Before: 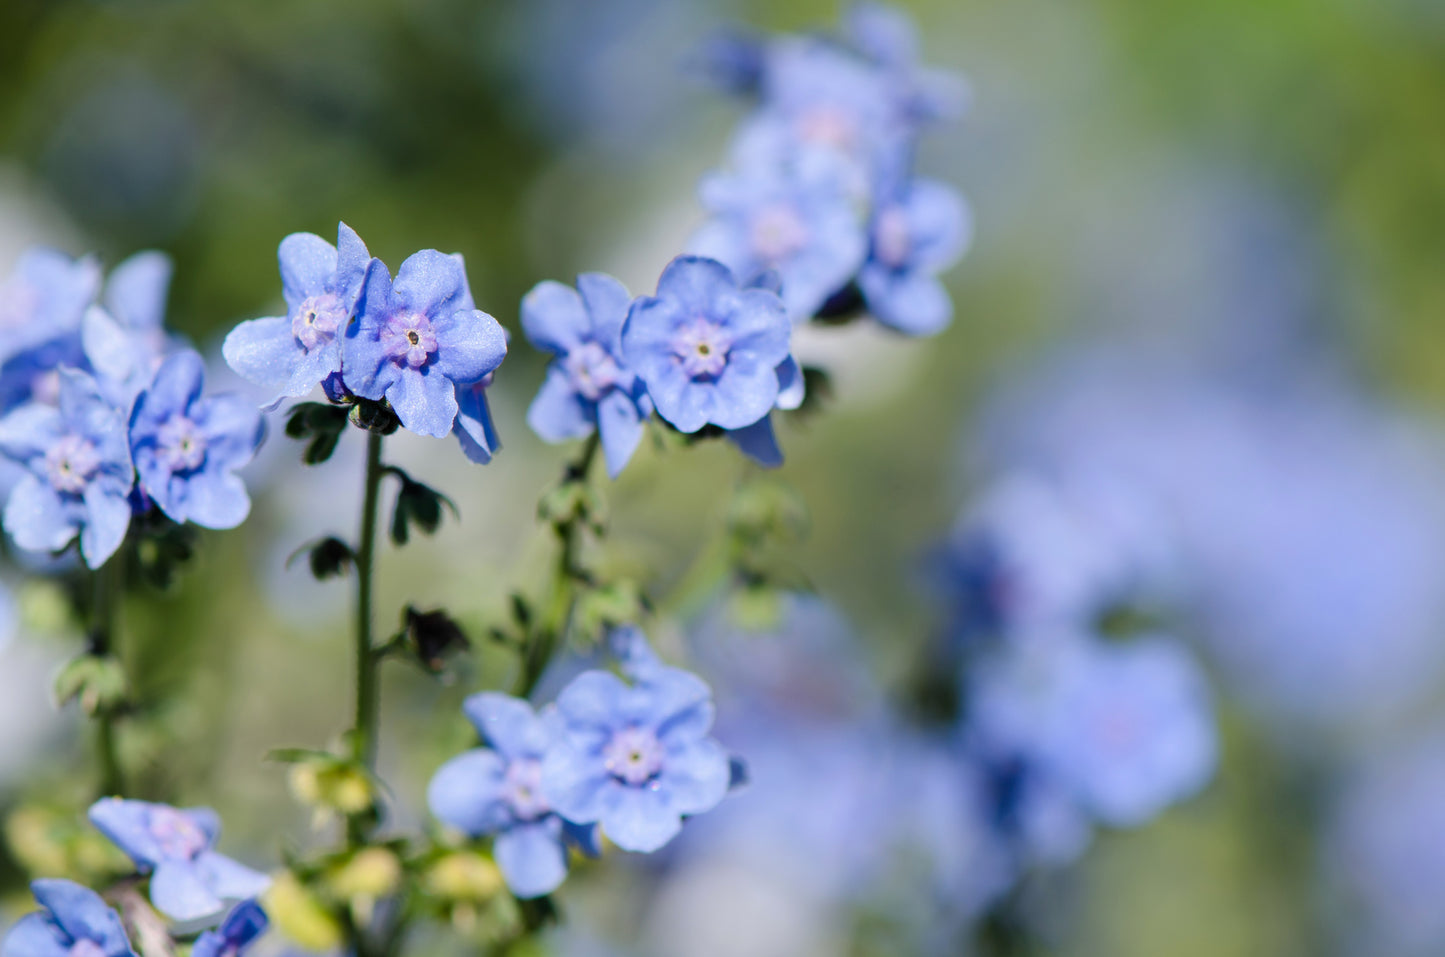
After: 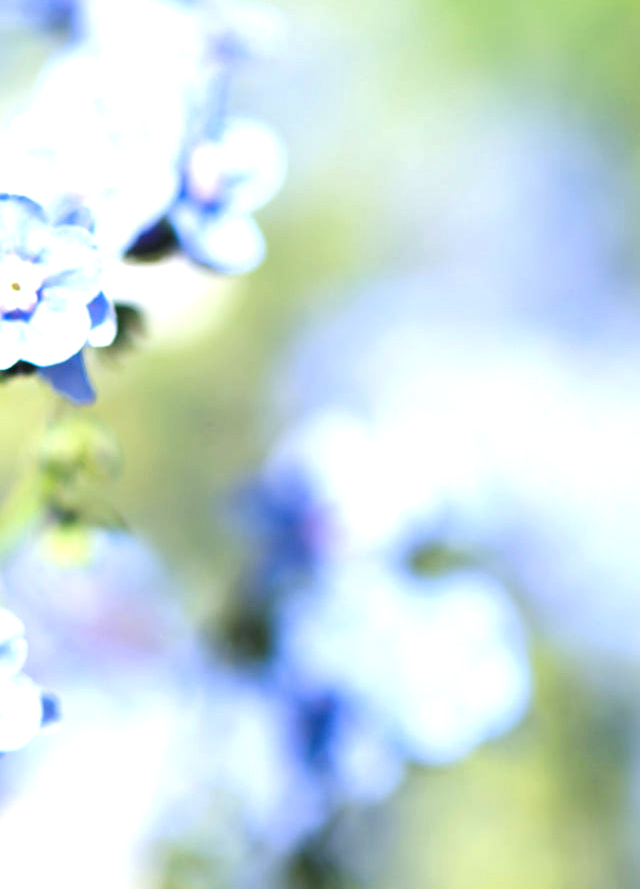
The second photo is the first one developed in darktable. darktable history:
exposure: black level correction 0, exposure 1.5 EV, compensate exposure bias true, compensate highlight preservation false
crop: left 47.628%, top 6.643%, right 7.874%
shadows and highlights: radius 331.84, shadows 53.55, highlights -100, compress 94.63%, highlights color adjustment 73.23%, soften with gaussian
